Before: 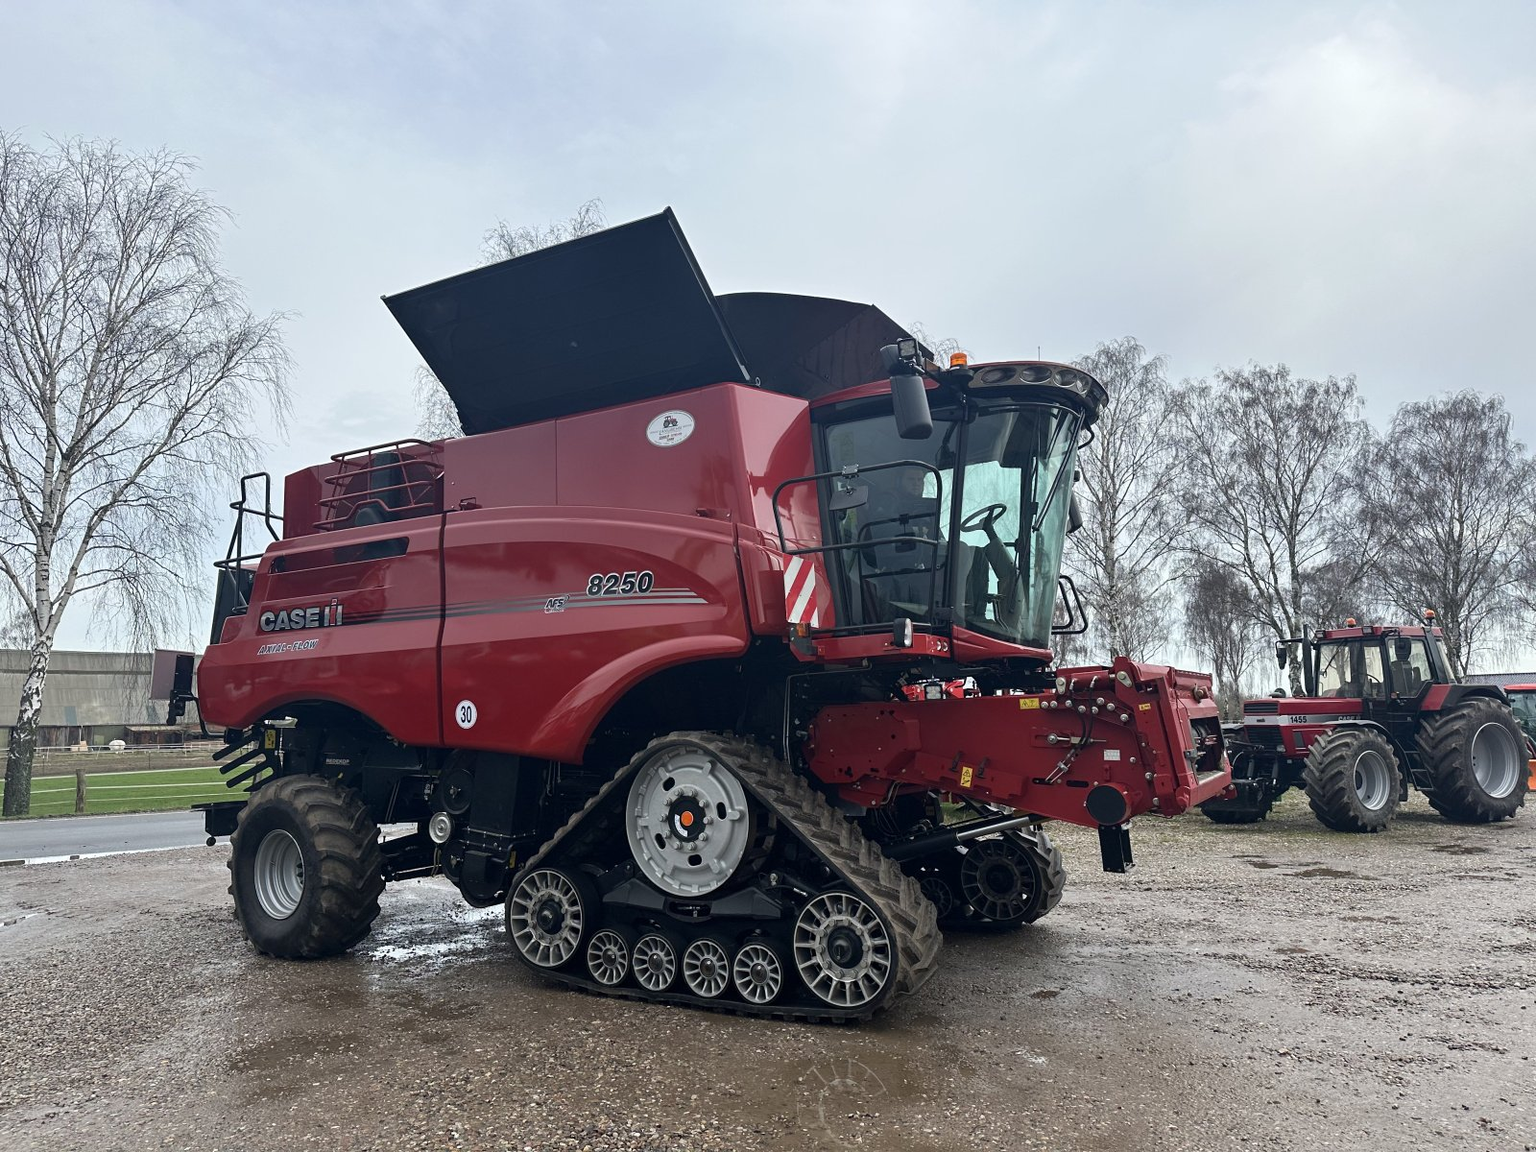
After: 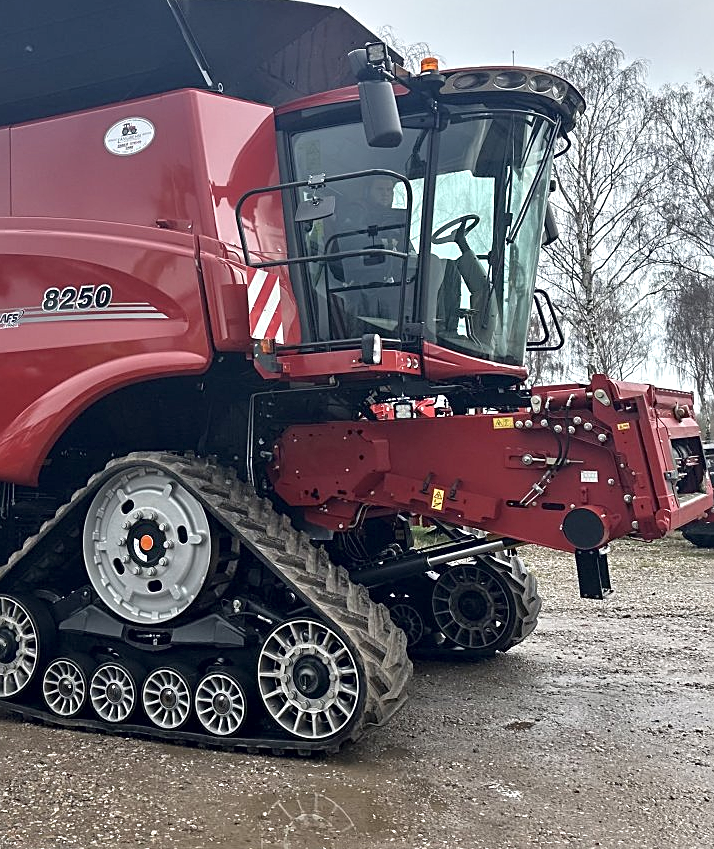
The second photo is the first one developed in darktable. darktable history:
crop: left 35.613%, top 25.885%, right 19.7%, bottom 3.36%
tone equalizer: -8 EV 0.997 EV, -7 EV 1.01 EV, -6 EV 0.979 EV, -5 EV 0.975 EV, -4 EV 0.998 EV, -3 EV 0.758 EV, -2 EV 0.488 EV, -1 EV 0.265 EV, mask exposure compensation -0.485 EV
contrast brightness saturation: saturation -0.095
sharpen: amount 0.491
contrast equalizer: octaves 7, y [[0.526, 0.53, 0.532, 0.532, 0.53, 0.525], [0.5 ×6], [0.5 ×6], [0 ×6], [0 ×6]]
